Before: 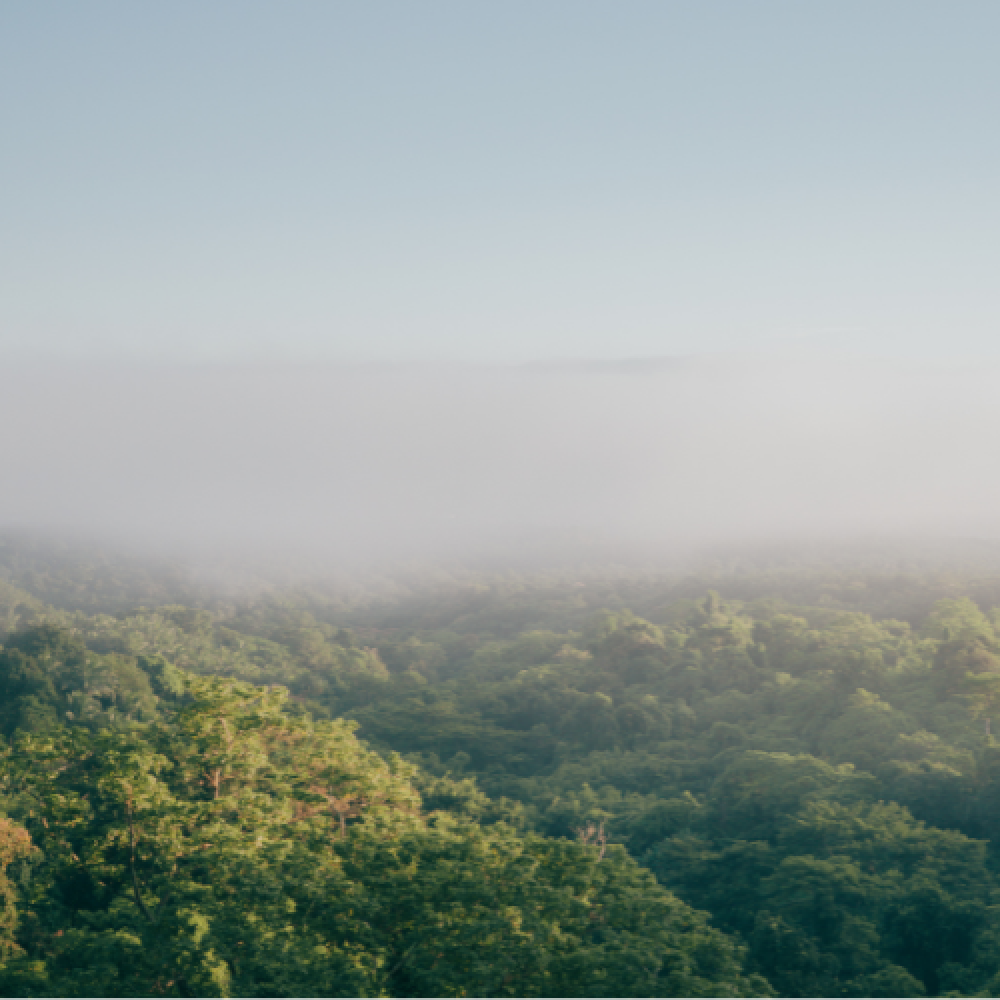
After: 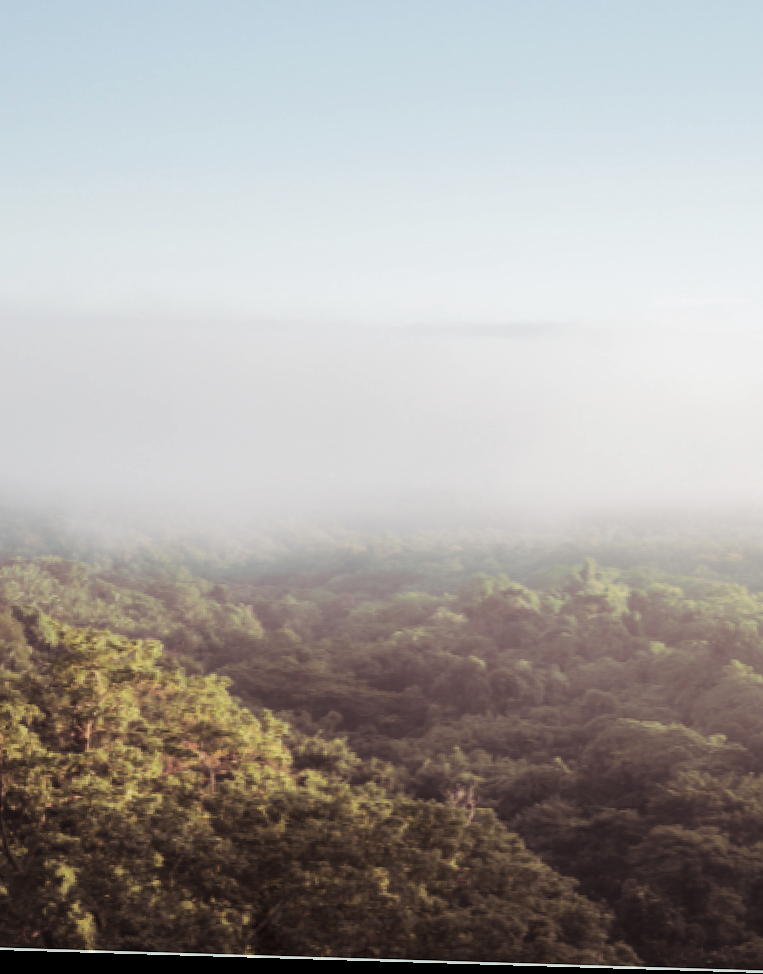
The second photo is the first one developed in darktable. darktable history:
tone equalizer: -8 EV -0.417 EV, -7 EV -0.389 EV, -6 EV -0.333 EV, -5 EV -0.222 EV, -3 EV 0.222 EV, -2 EV 0.333 EV, -1 EV 0.389 EV, +0 EV 0.417 EV, edges refinement/feathering 500, mask exposure compensation -1.57 EV, preserve details no
rotate and perspective: rotation 1.72°, automatic cropping off
crop and rotate: left 13.15%, top 5.251%, right 12.609%
split-toning: shadows › saturation 0.41, highlights › saturation 0, compress 33.55%
